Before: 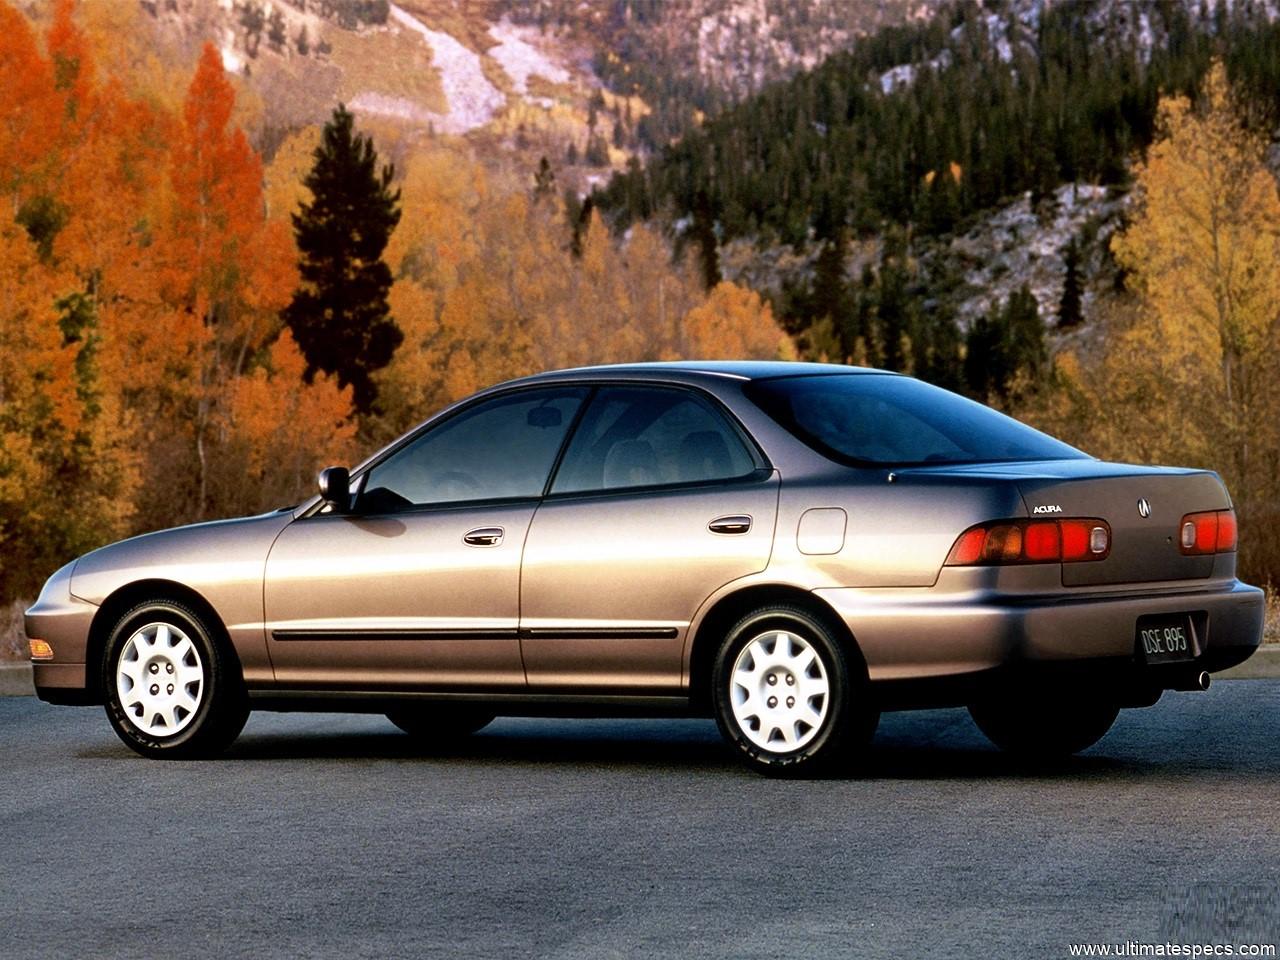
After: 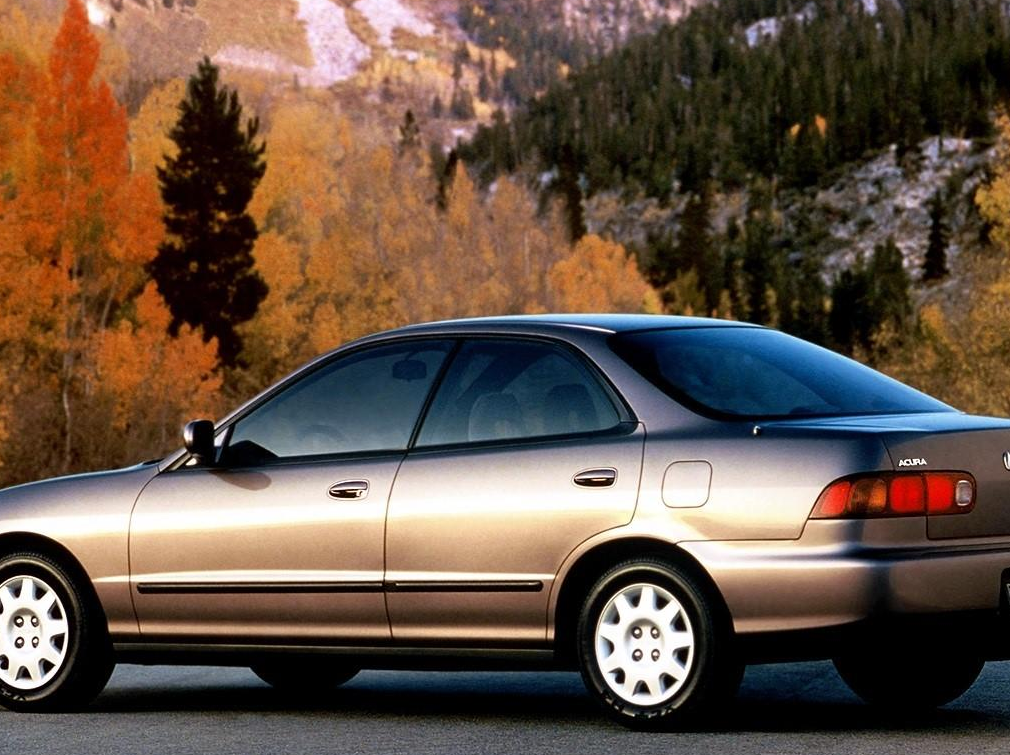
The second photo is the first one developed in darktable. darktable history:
crop and rotate: left 10.604%, top 4.991%, right 10.453%, bottom 16.29%
